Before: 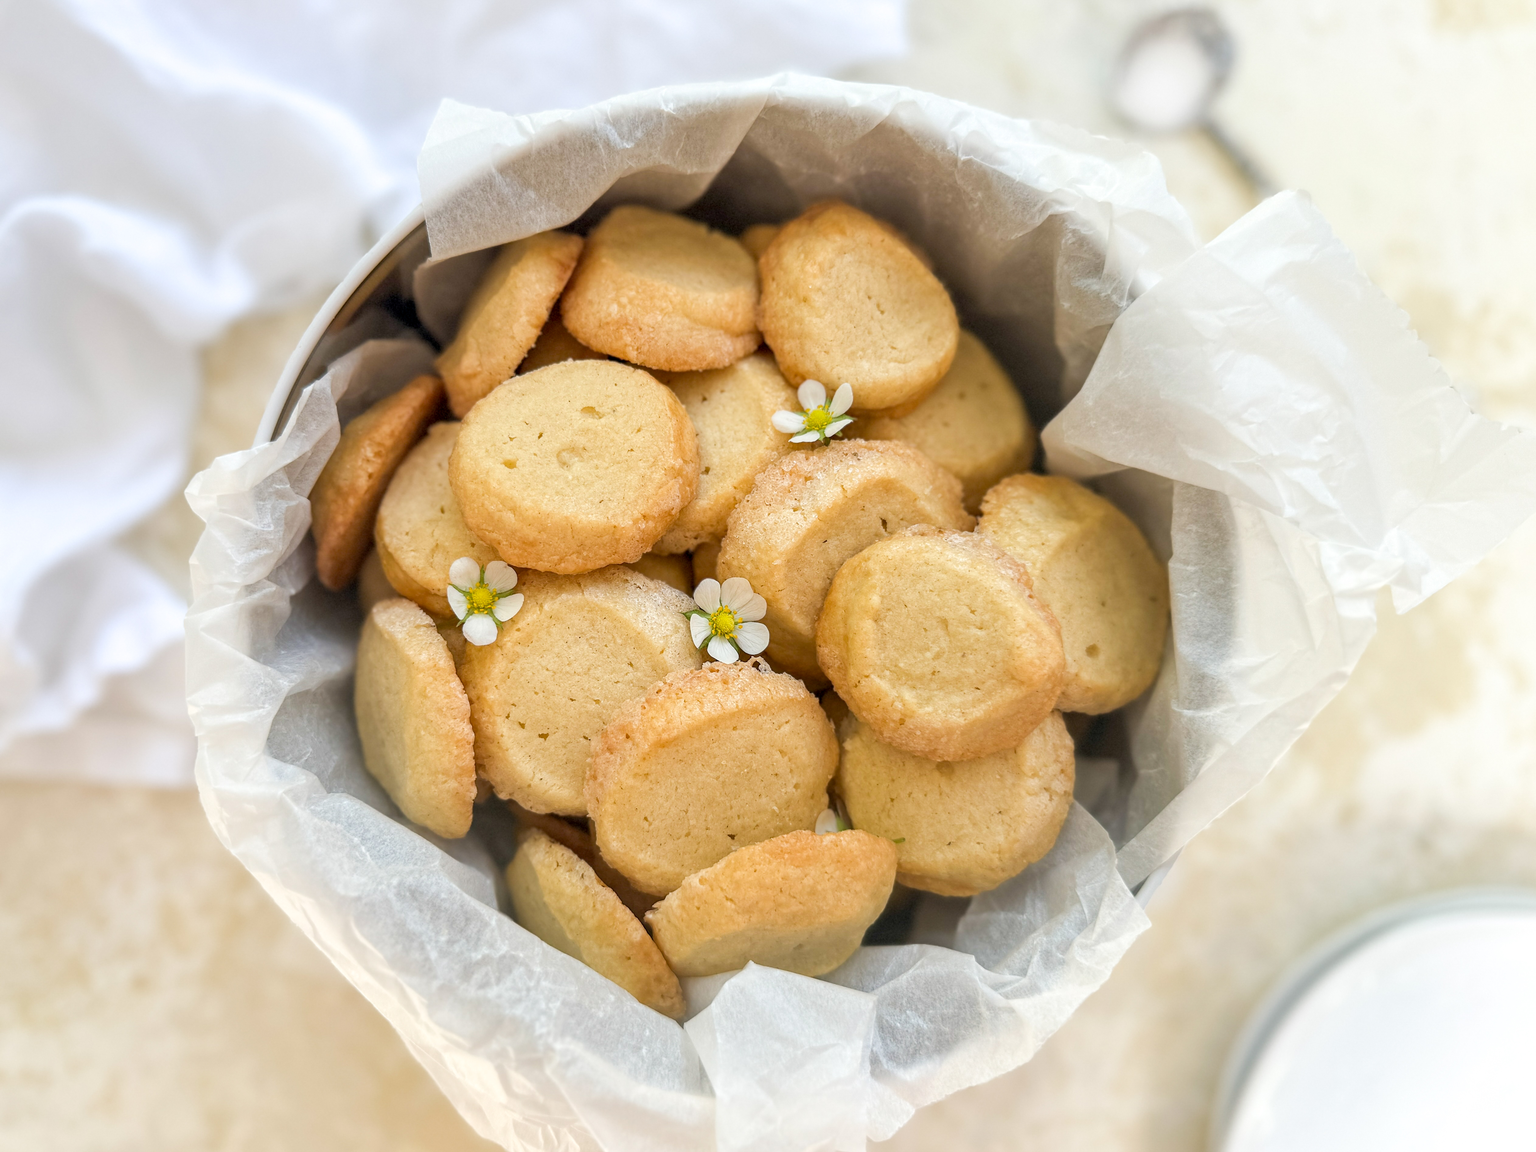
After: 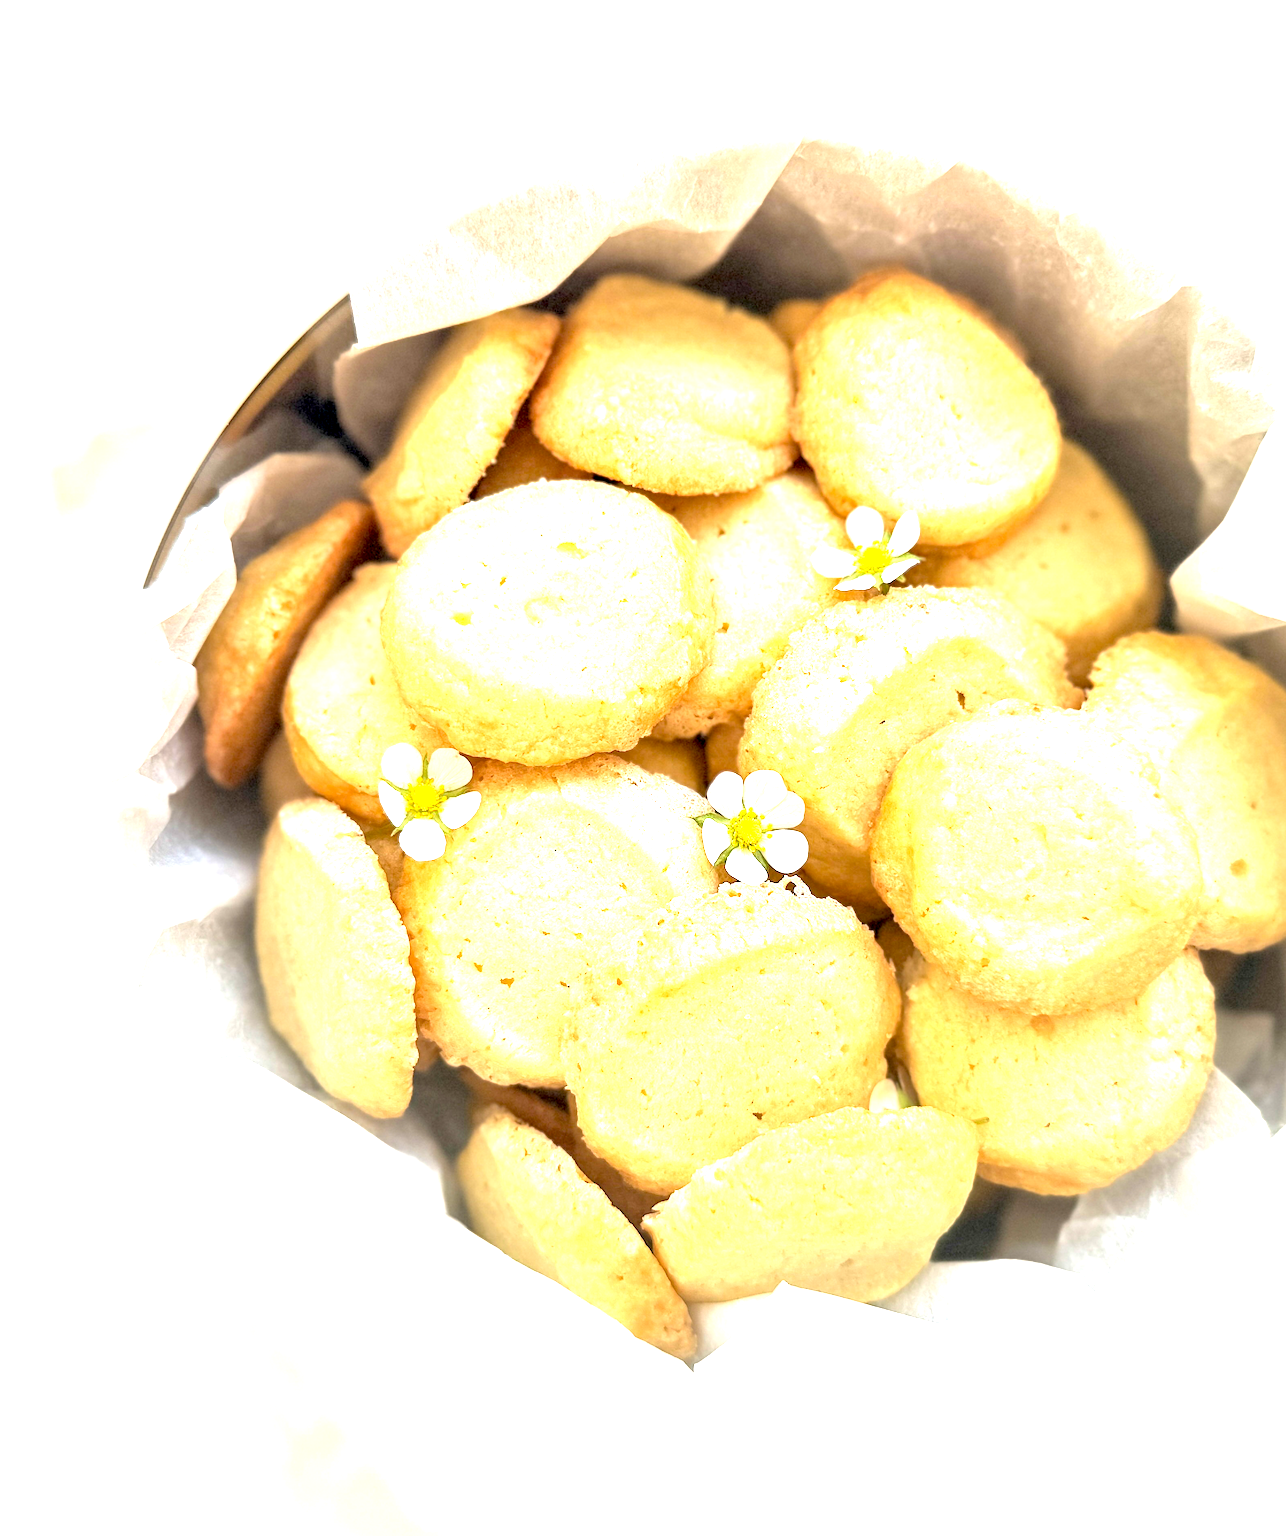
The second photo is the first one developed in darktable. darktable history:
exposure: black level correction 0.001, exposure 1.719 EV, compensate exposure bias true, compensate highlight preservation false
crop: left 10.644%, right 26.528%
